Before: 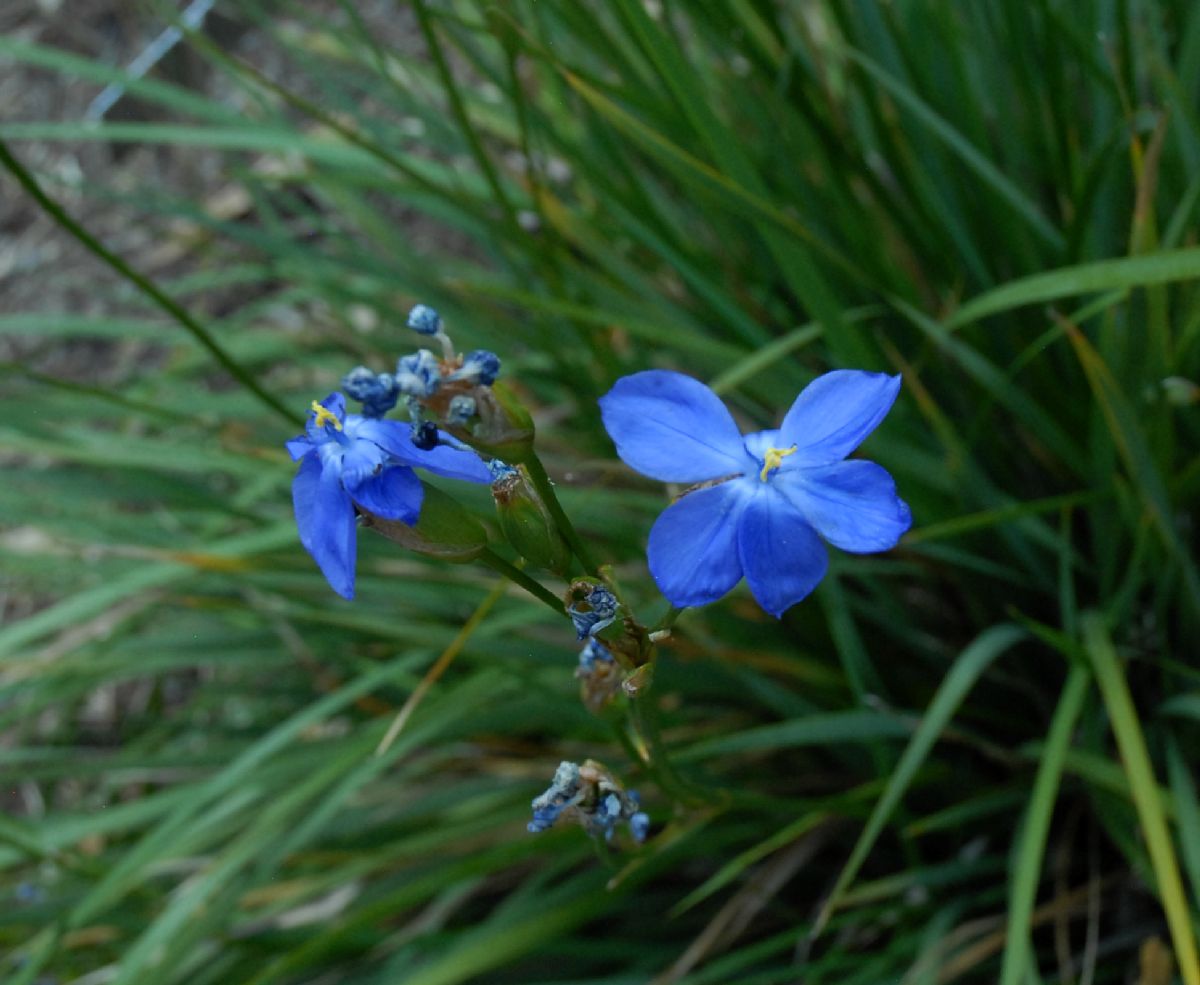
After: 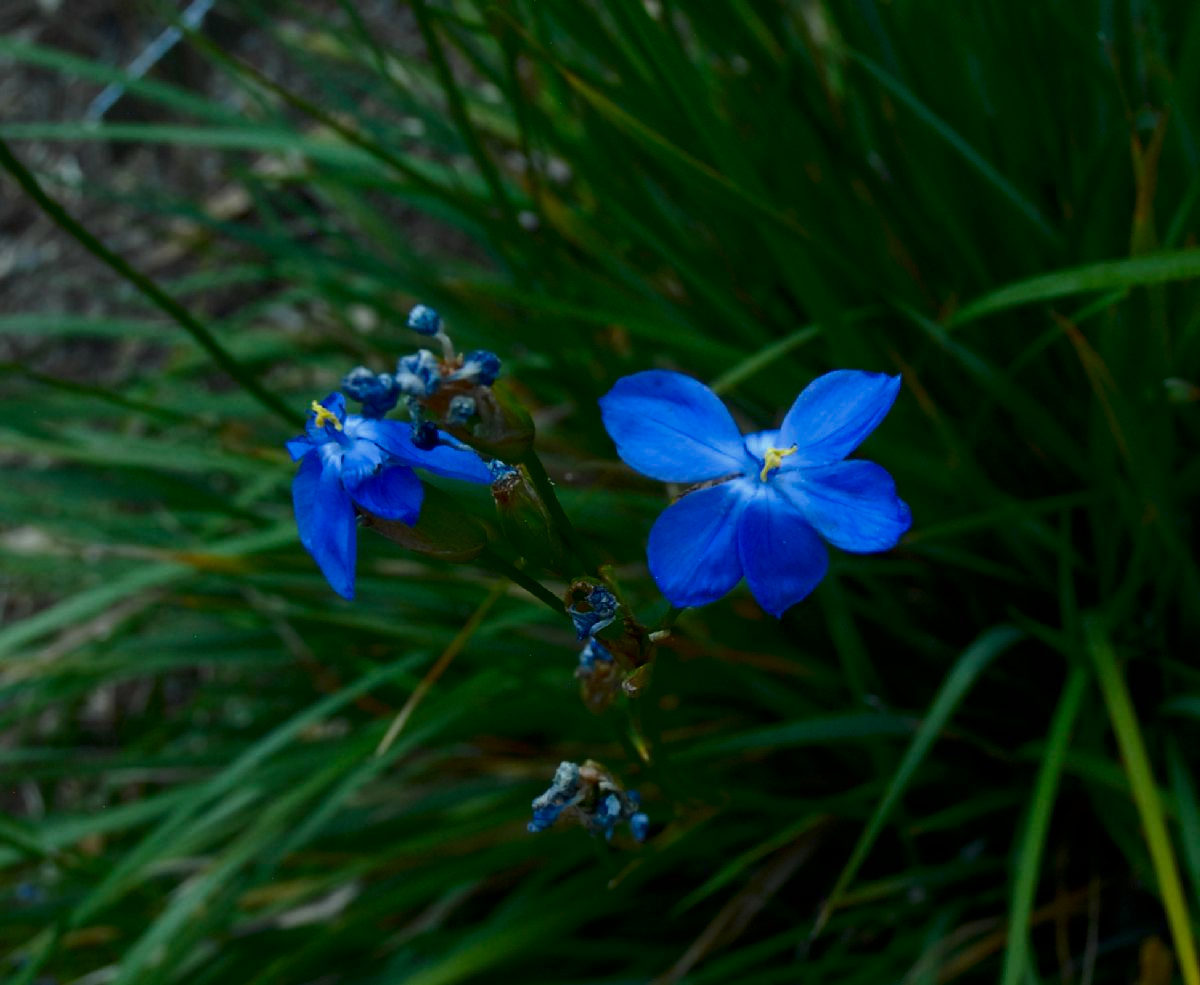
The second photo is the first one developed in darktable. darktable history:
contrast brightness saturation: contrast 0.104, brightness -0.279, saturation 0.144
